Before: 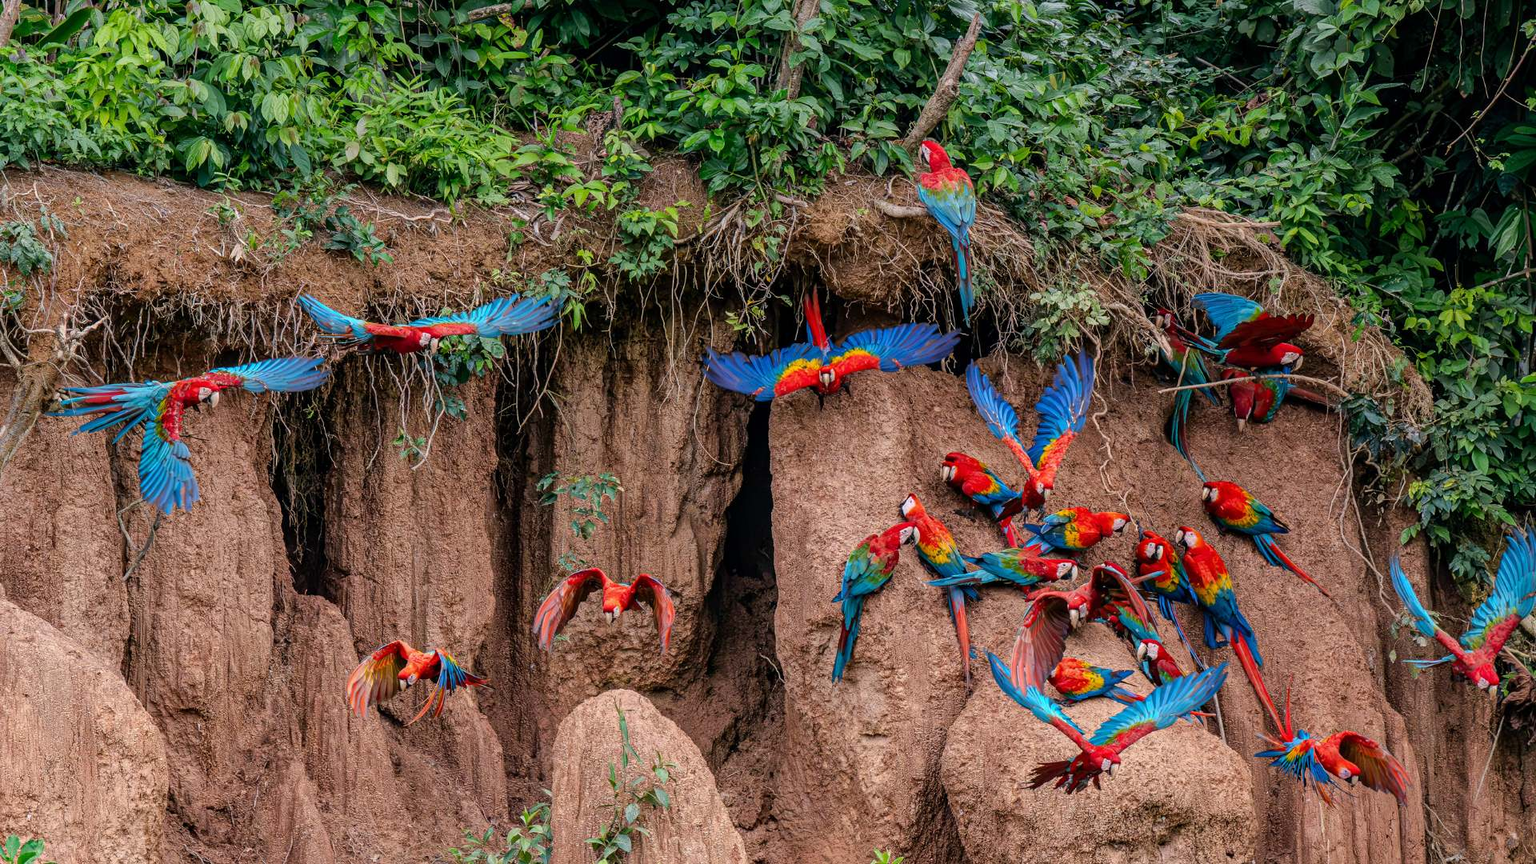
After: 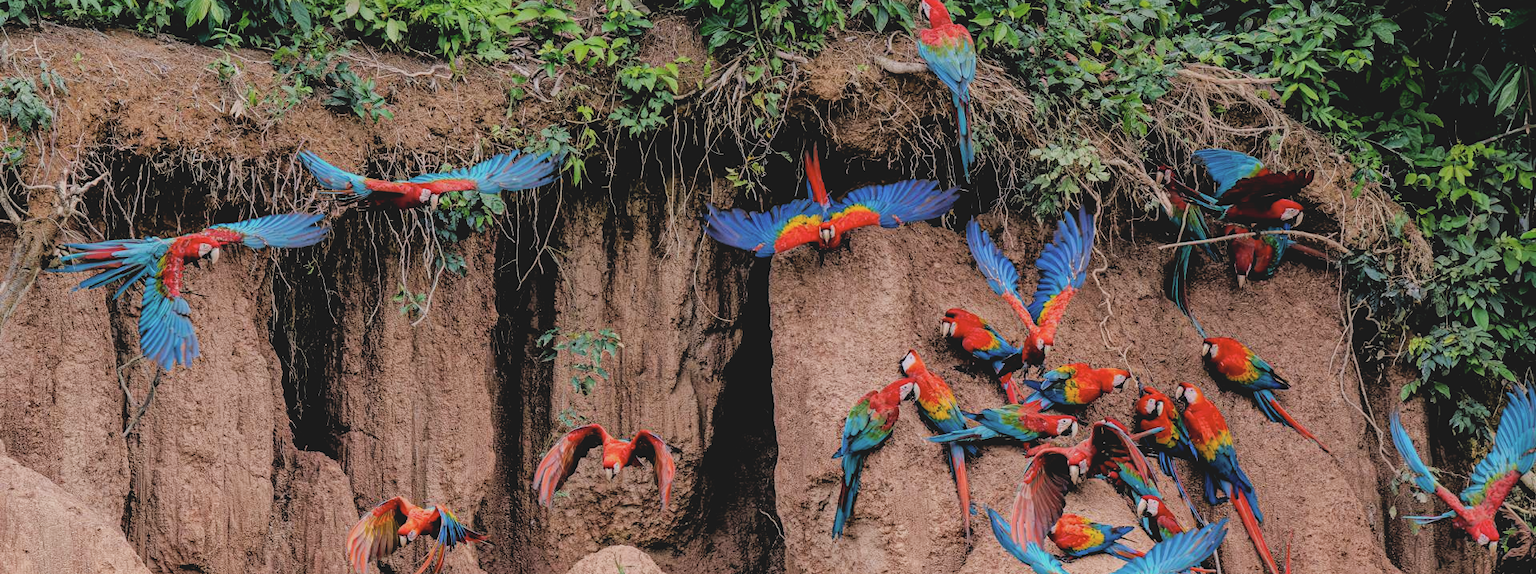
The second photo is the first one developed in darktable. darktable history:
crop: top 16.727%, bottom 16.727%
contrast brightness saturation: contrast -0.15, brightness 0.05, saturation -0.12
filmic rgb: black relative exposure -3.86 EV, white relative exposure 3.48 EV, hardness 2.63, contrast 1.103
